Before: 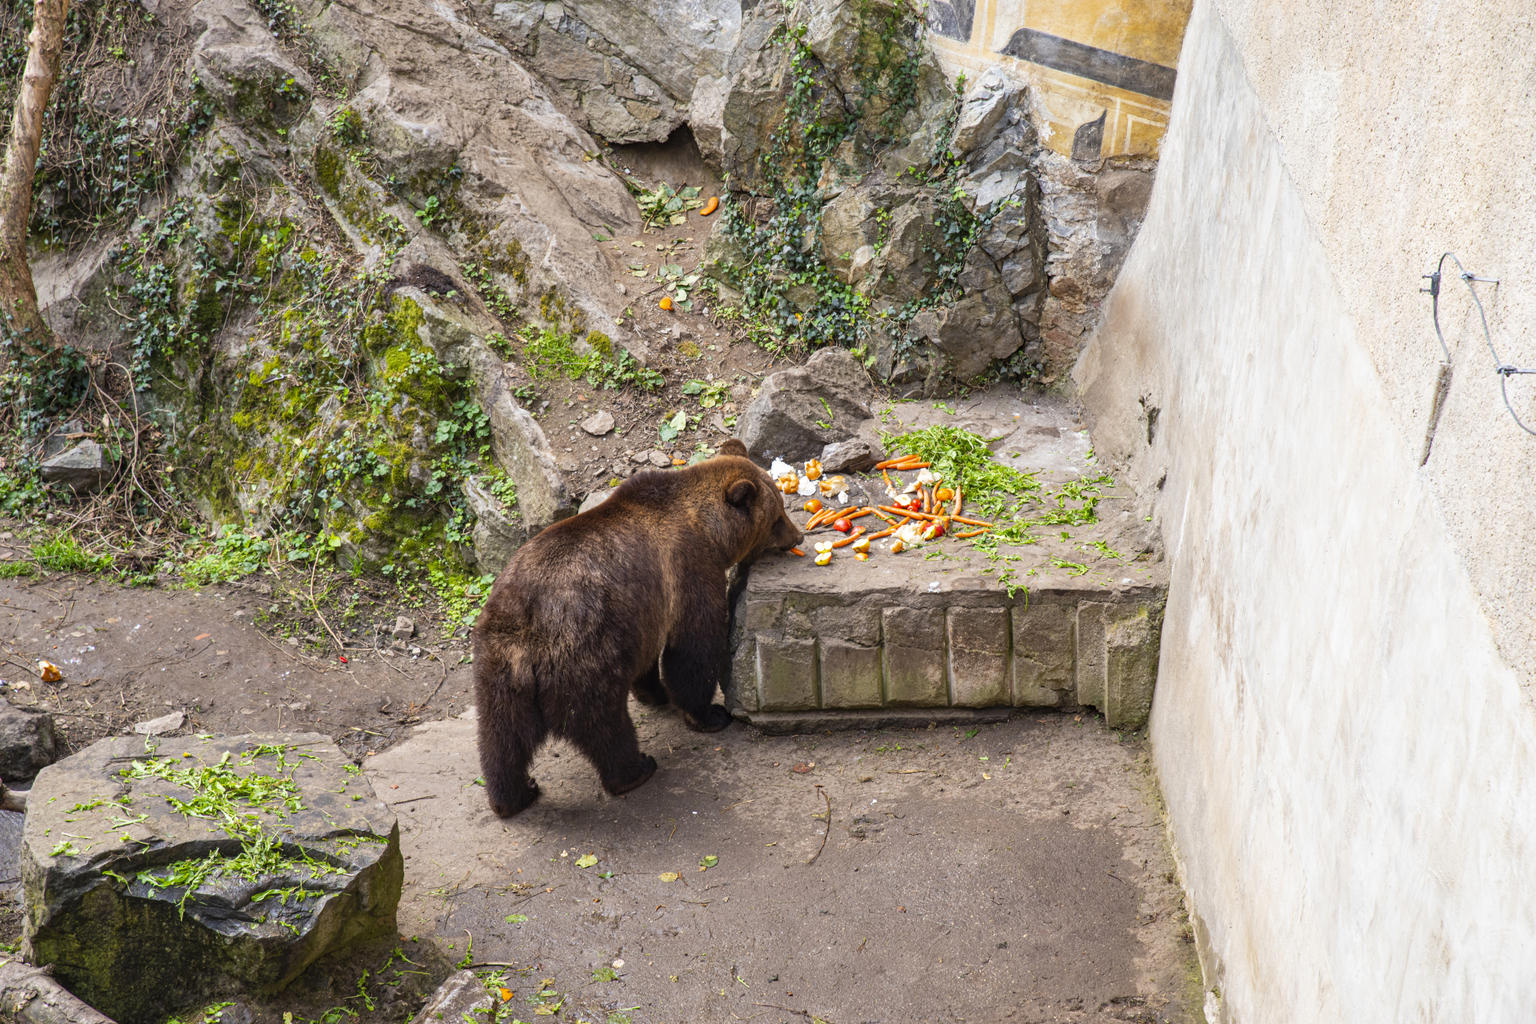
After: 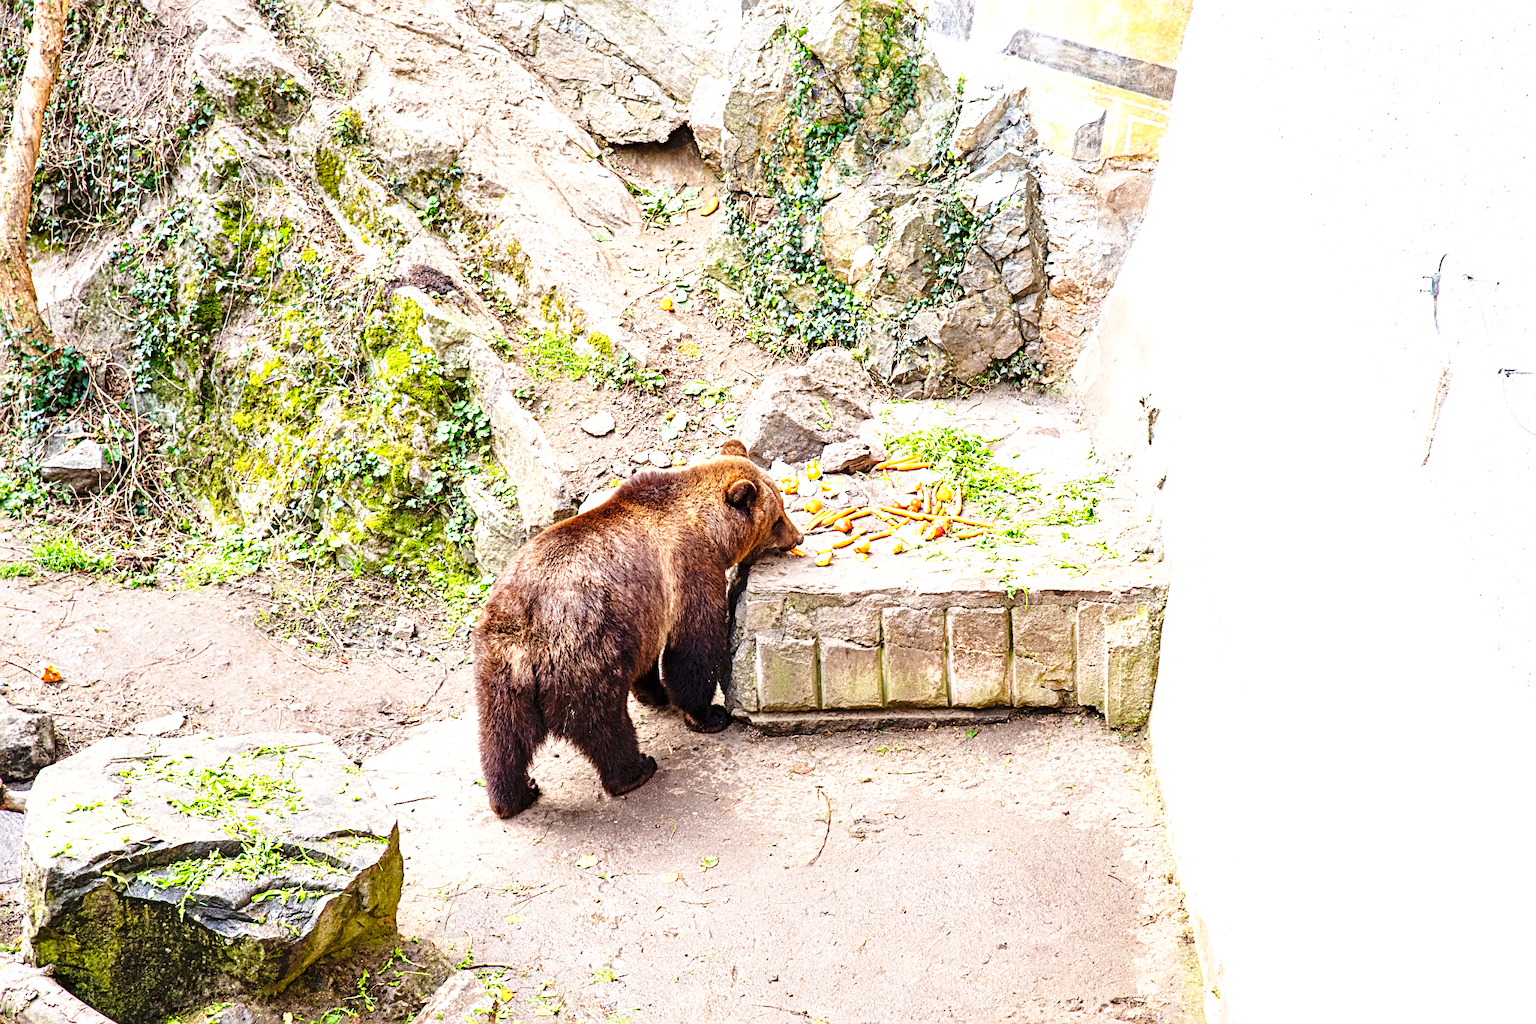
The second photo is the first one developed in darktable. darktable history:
sharpen: radius 2.732
exposure: black level correction 0.001, exposure 1.13 EV, compensate highlight preservation false
base curve: curves: ch0 [(0, 0) (0.028, 0.03) (0.121, 0.232) (0.46, 0.748) (0.859, 0.968) (1, 1)], preserve colors none
